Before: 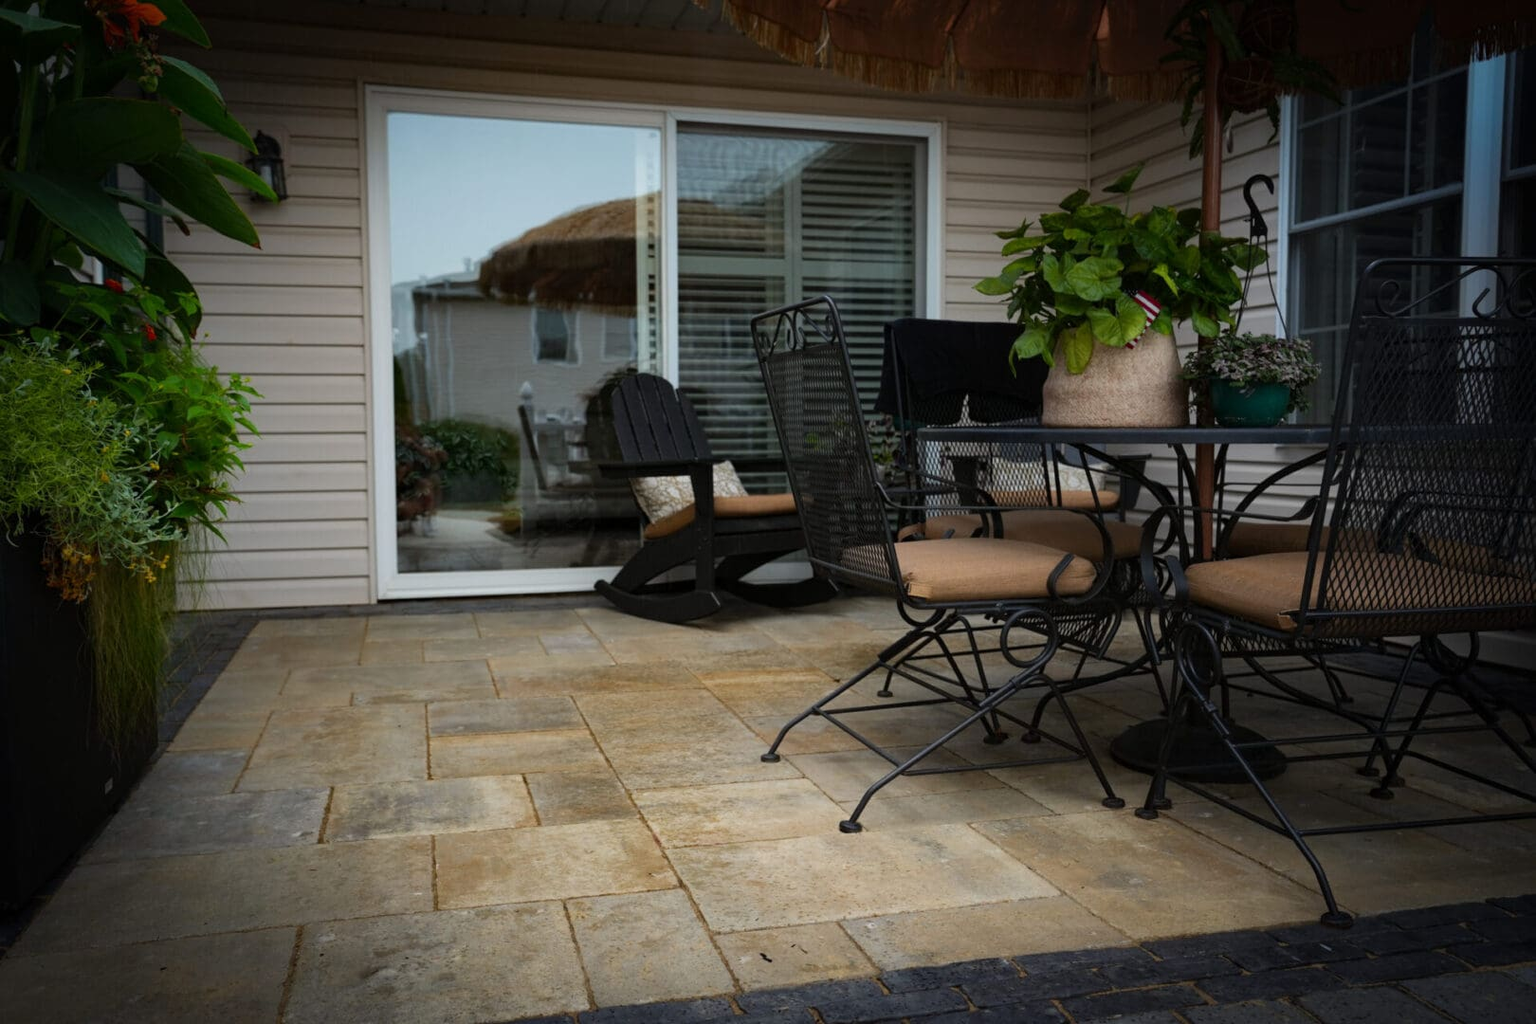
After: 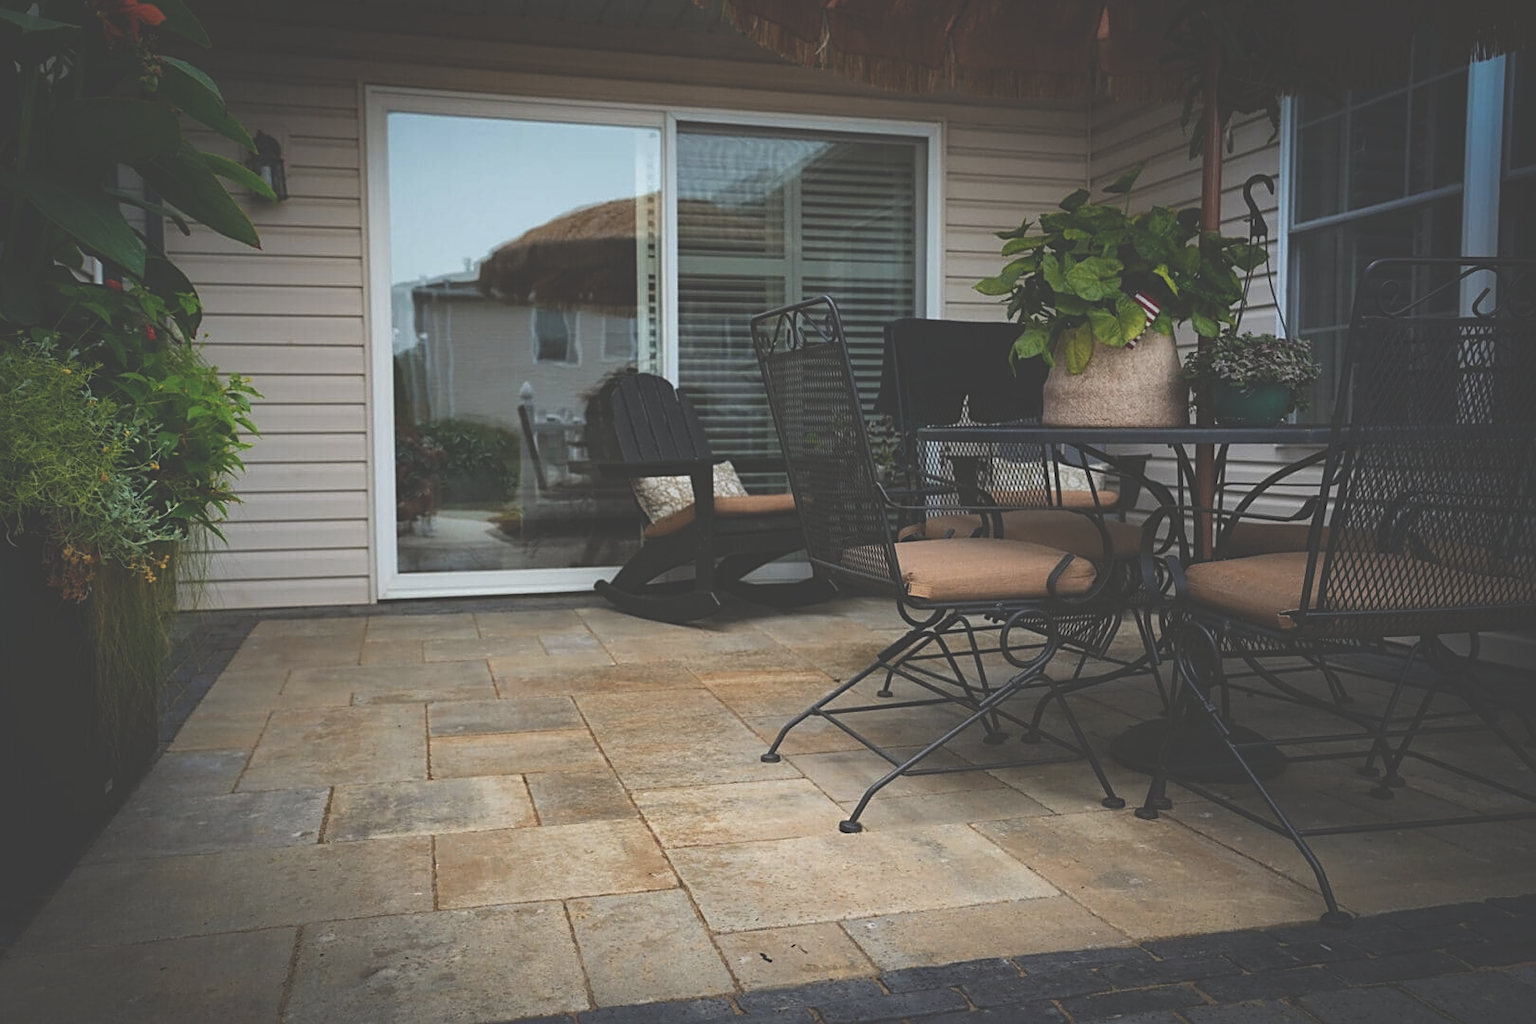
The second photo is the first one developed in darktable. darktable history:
sharpen: on, module defaults
exposure: black level correction -0.042, exposure 0.064 EV, compensate exposure bias true, compensate highlight preservation false
color zones: curves: ch1 [(0, 0.455) (0.063, 0.455) (0.286, 0.495) (0.429, 0.5) (0.571, 0.5) (0.714, 0.5) (0.857, 0.5) (1, 0.455)]; ch2 [(0, 0.532) (0.063, 0.521) (0.233, 0.447) (0.429, 0.489) (0.571, 0.5) (0.714, 0.5) (0.857, 0.5) (1, 0.532)]
